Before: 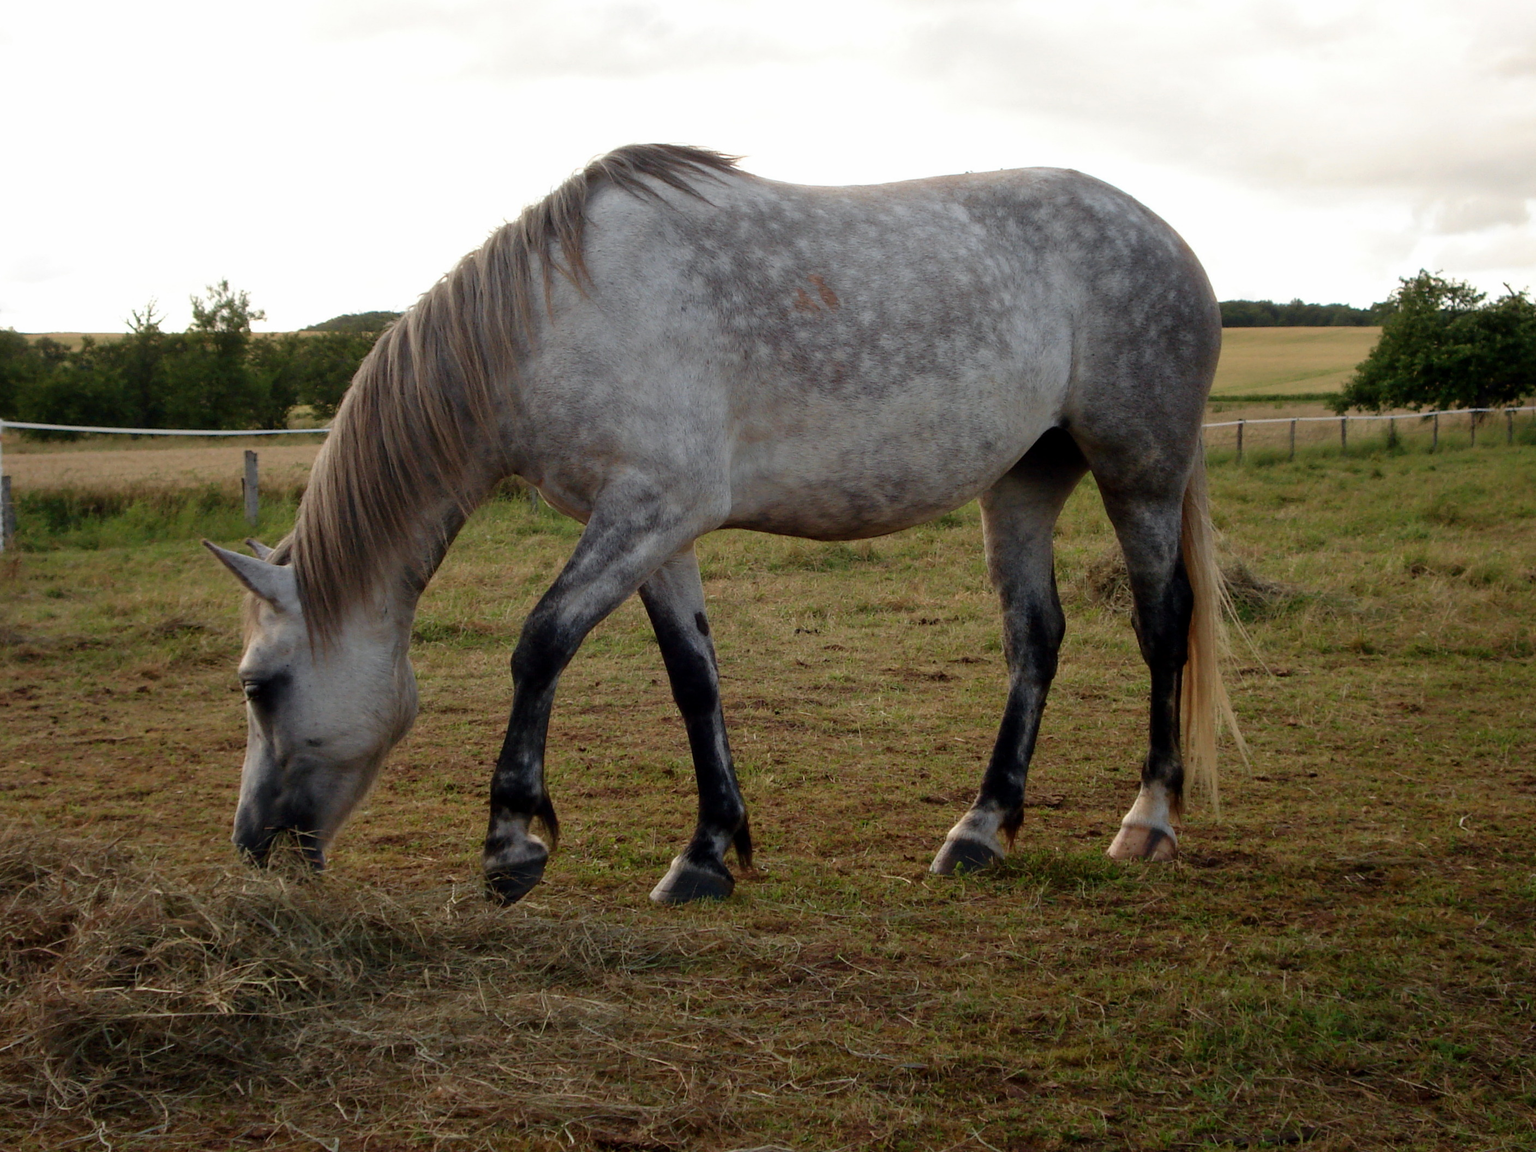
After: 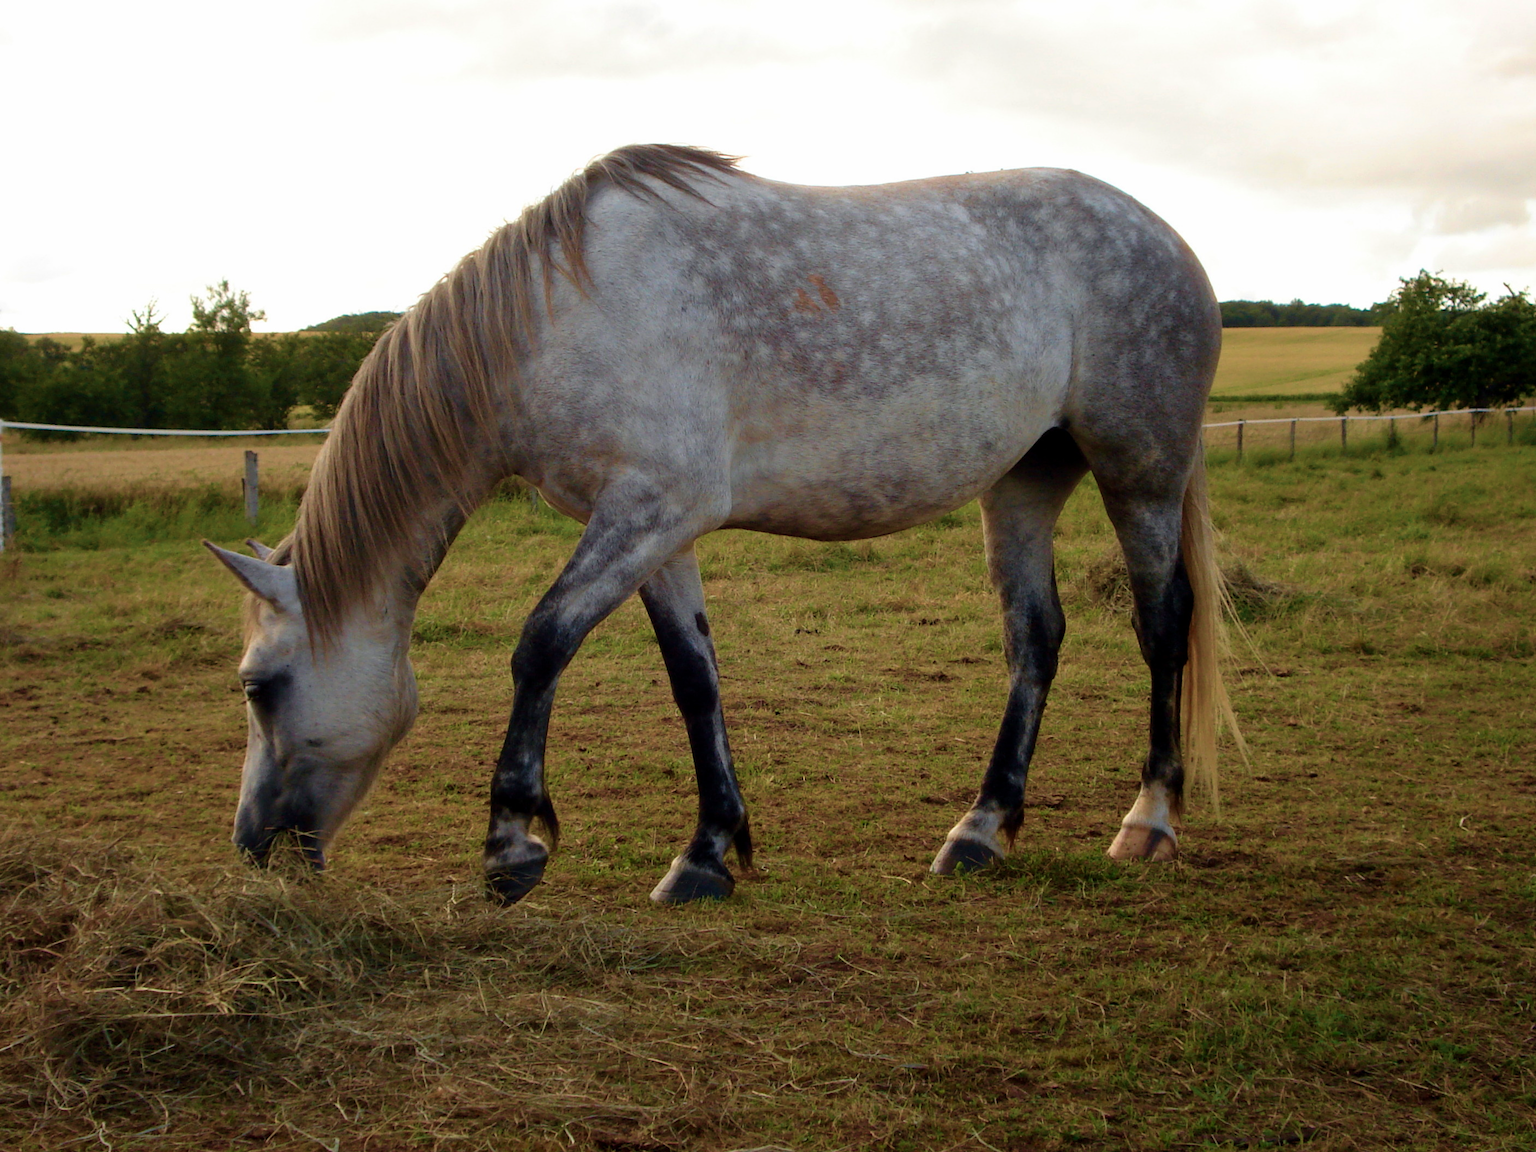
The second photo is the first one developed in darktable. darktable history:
tone equalizer: on, module defaults
velvia: strength 56%
